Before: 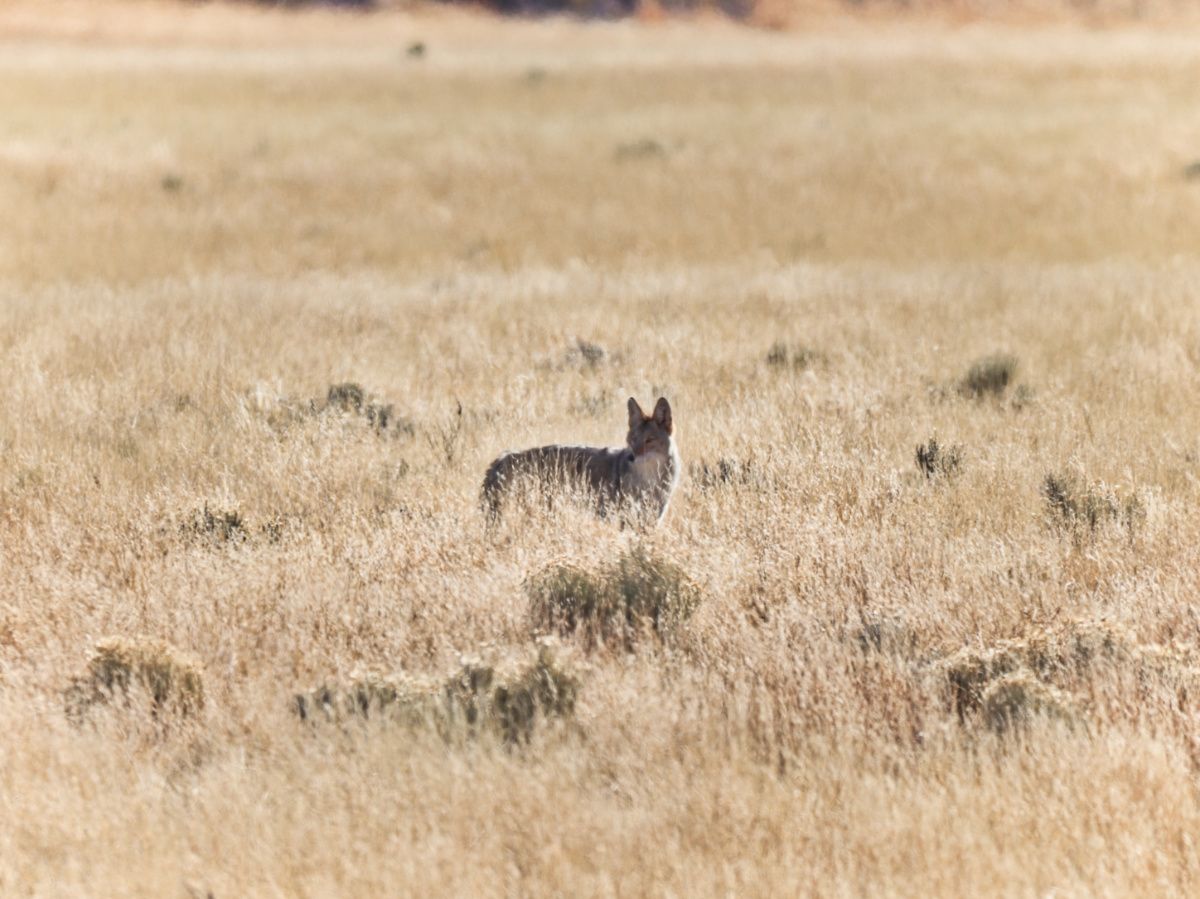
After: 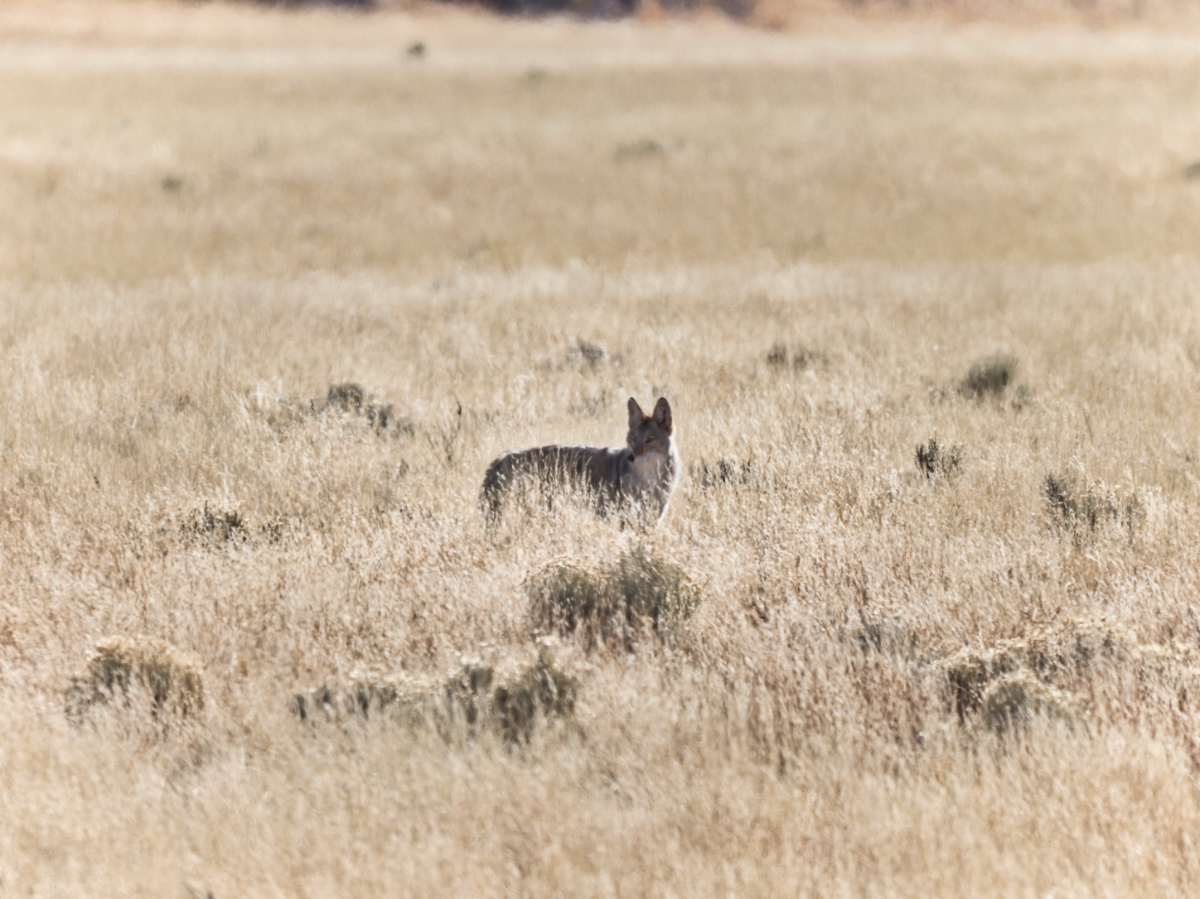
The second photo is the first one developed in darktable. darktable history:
contrast brightness saturation: contrast 0.059, brightness -0.007, saturation -0.238
